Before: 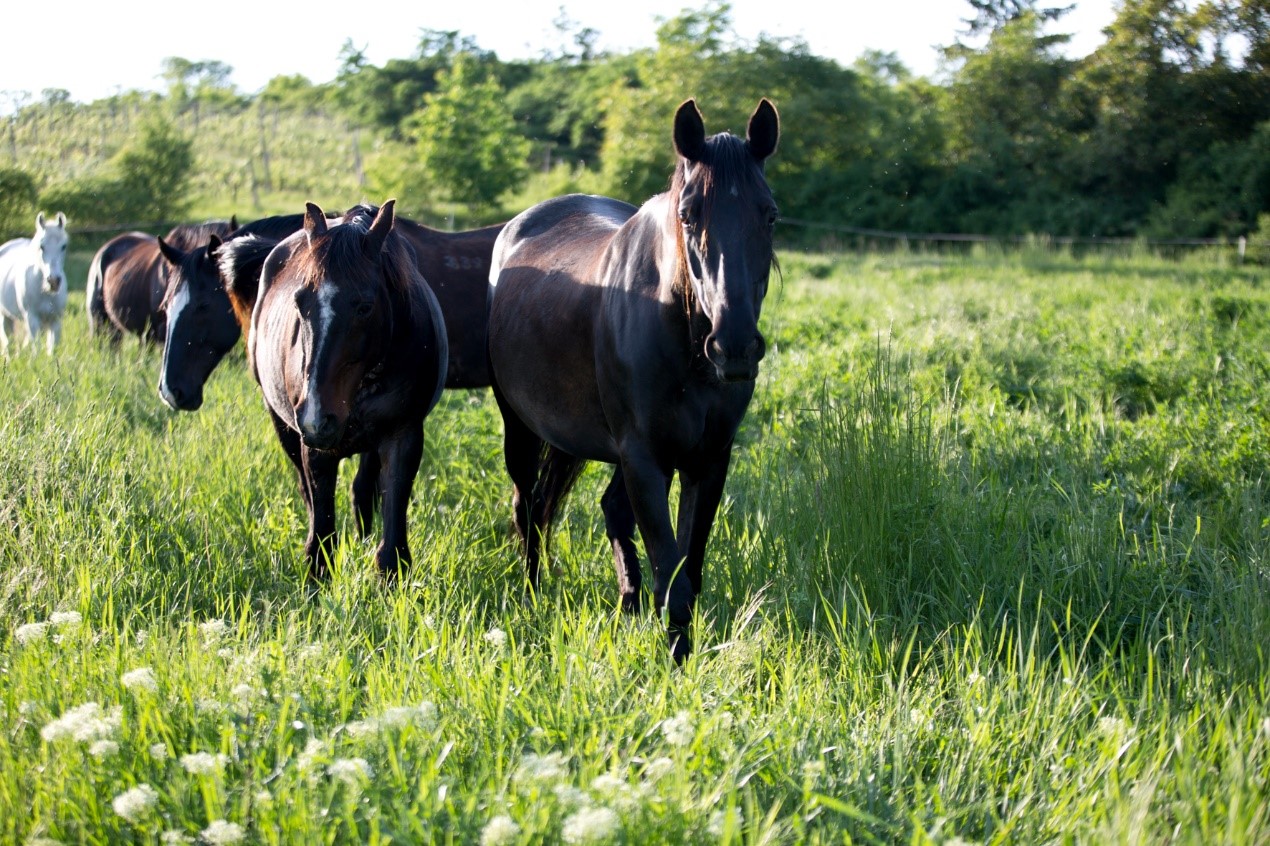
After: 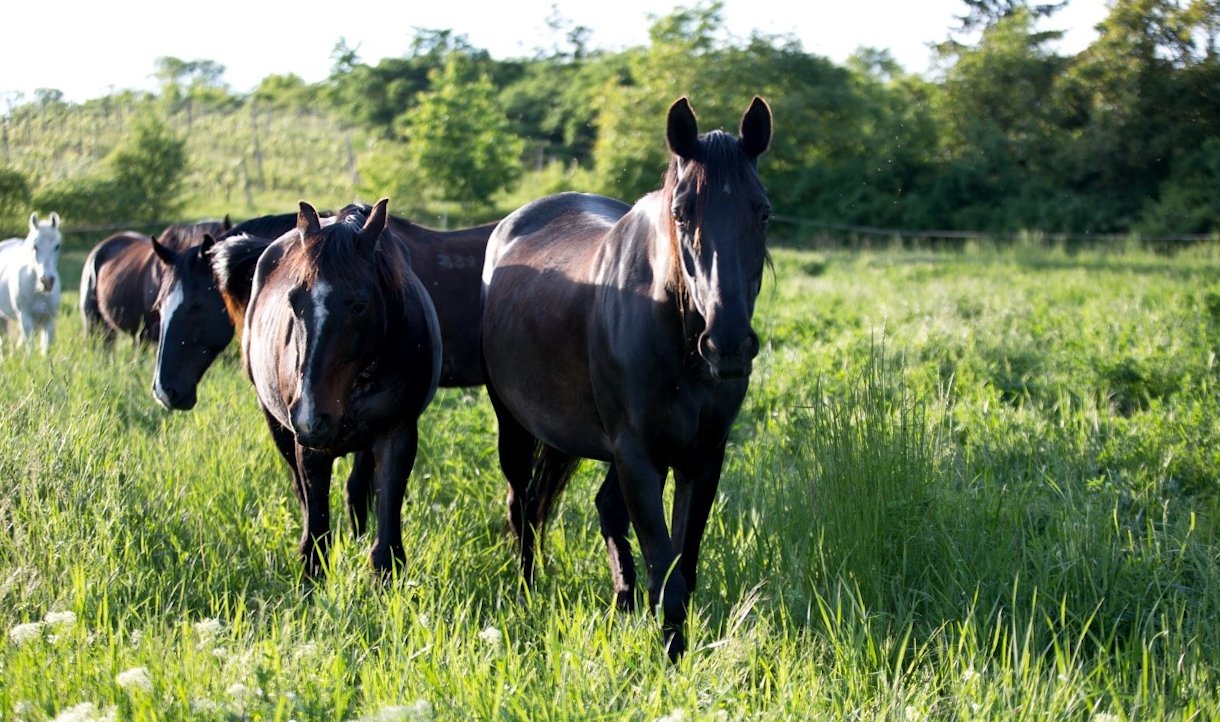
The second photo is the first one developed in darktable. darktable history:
crop and rotate: angle 0.2°, left 0.275%, right 3.127%, bottom 14.18%
rotate and perspective: automatic cropping original format, crop left 0, crop top 0
